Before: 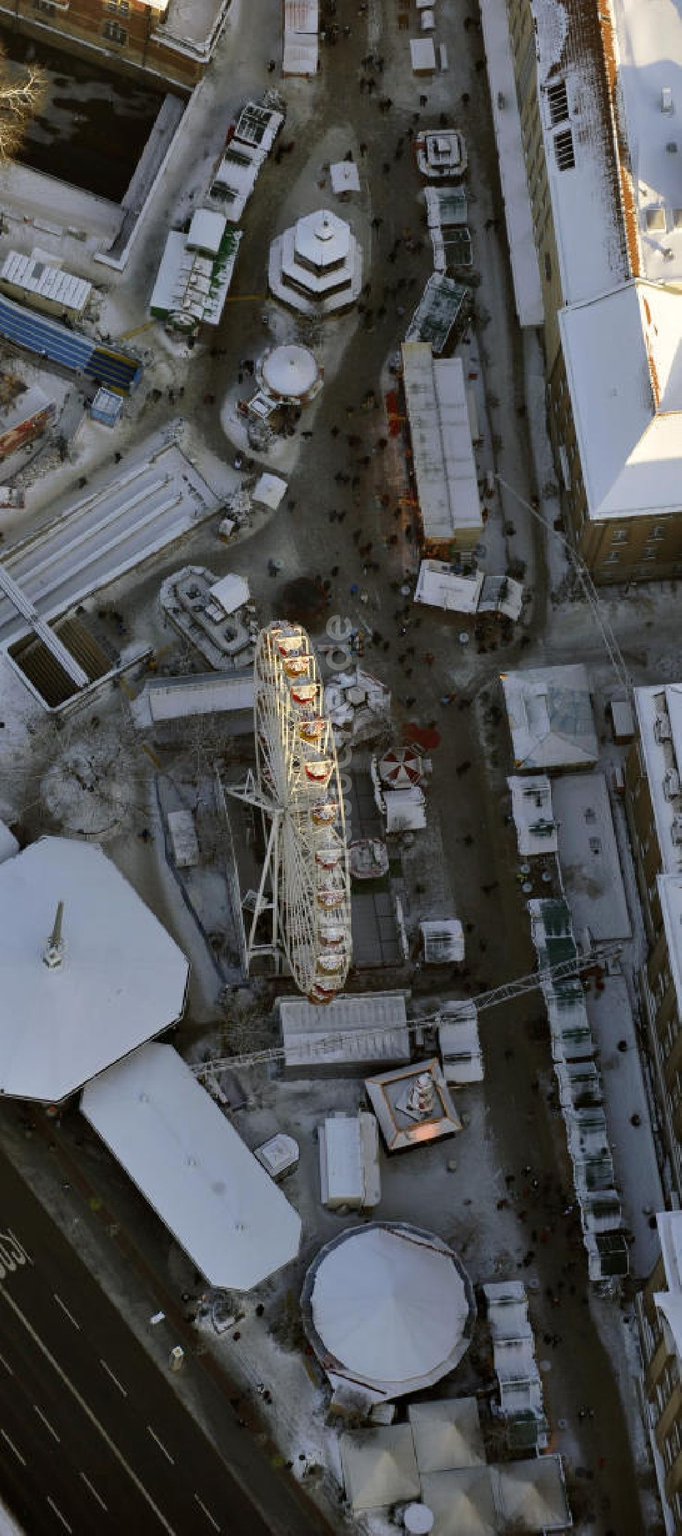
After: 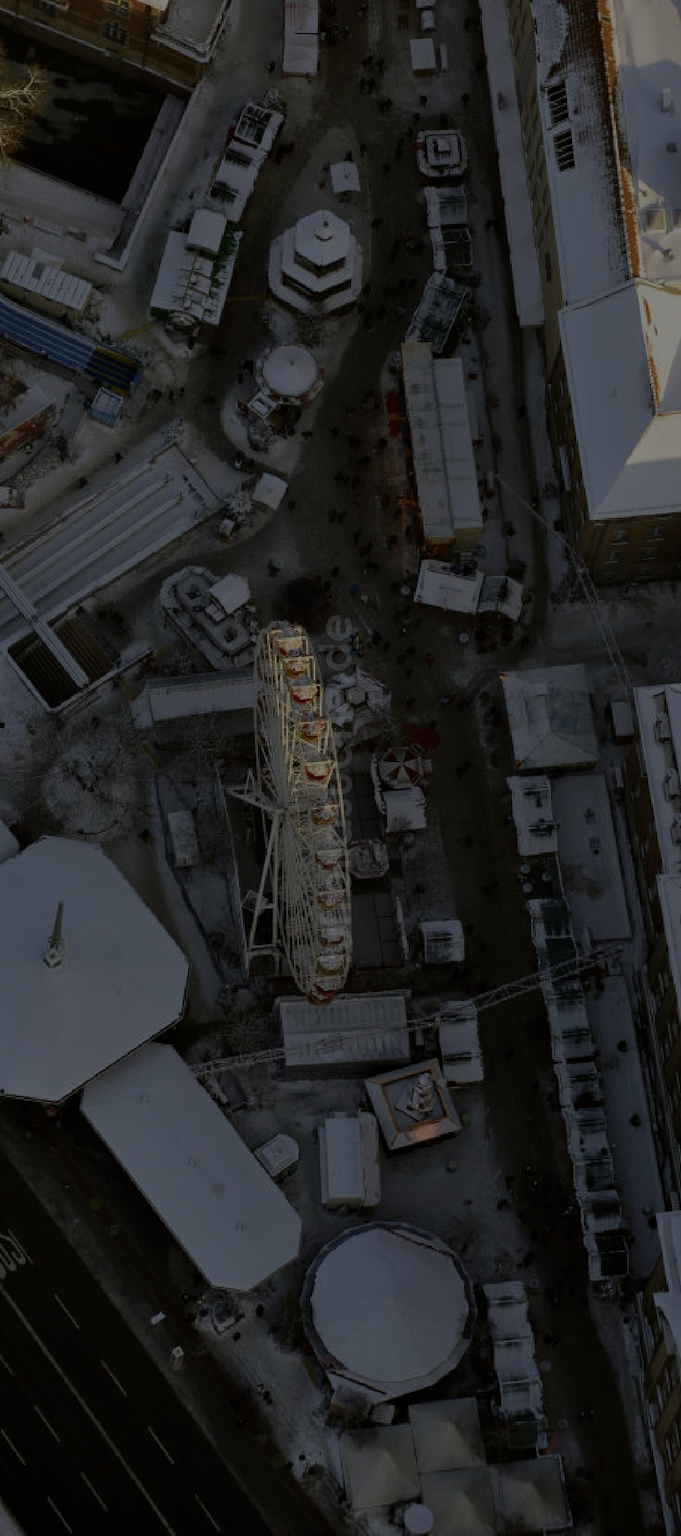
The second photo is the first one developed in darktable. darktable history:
exposure: exposure -2.103 EV, compensate highlight preservation false
